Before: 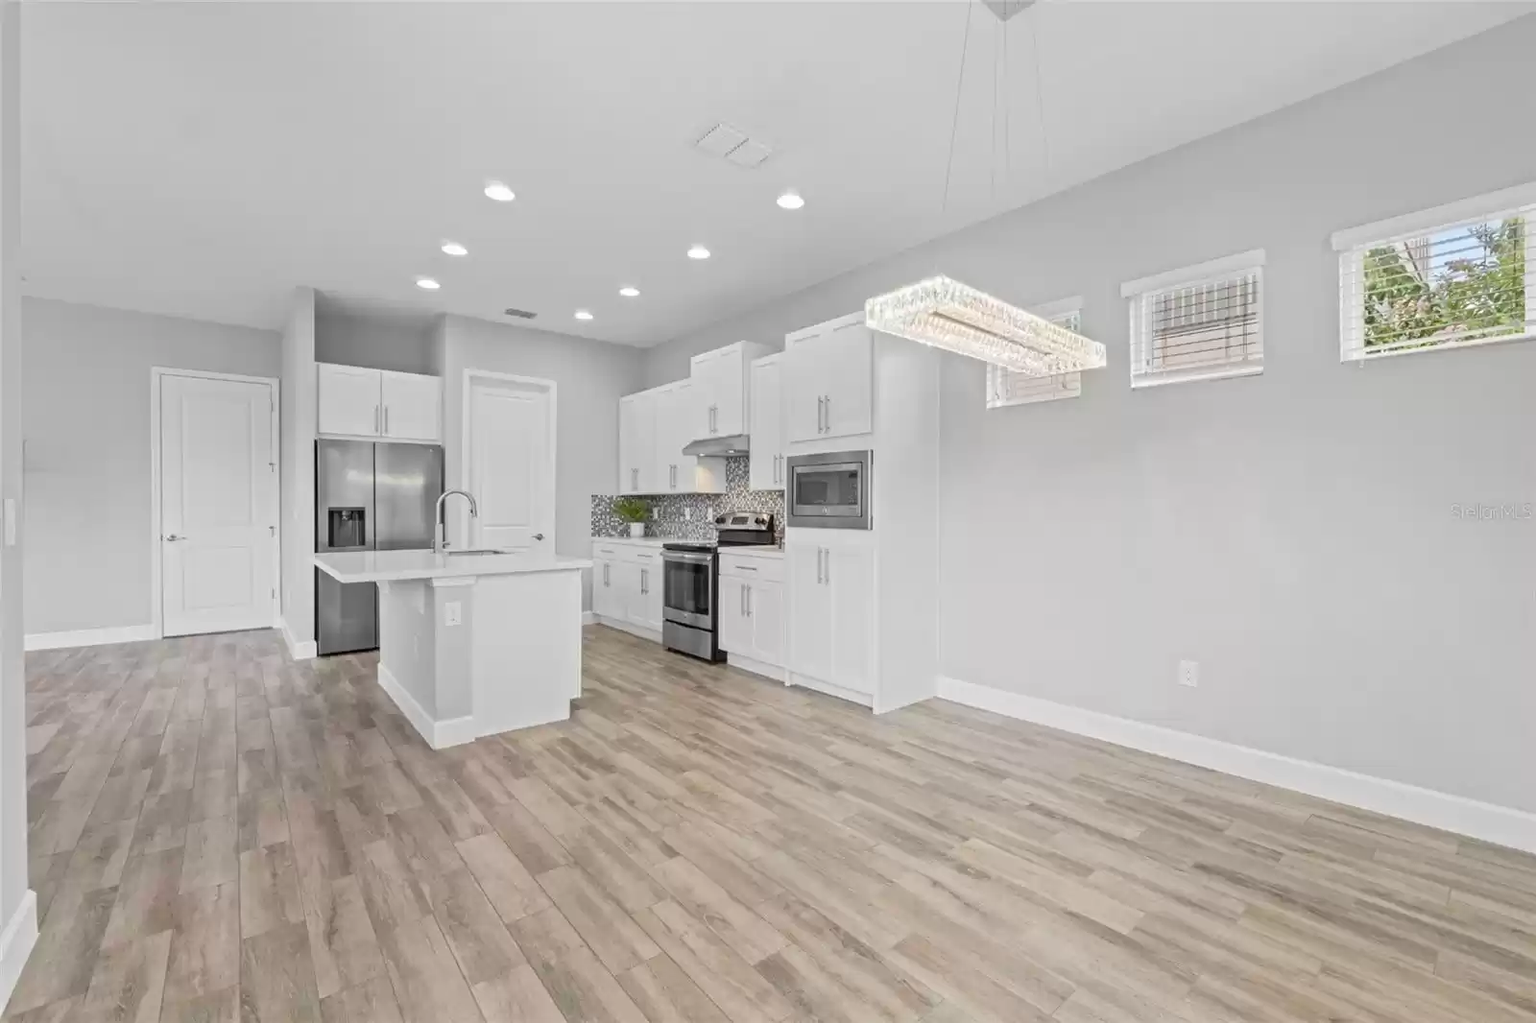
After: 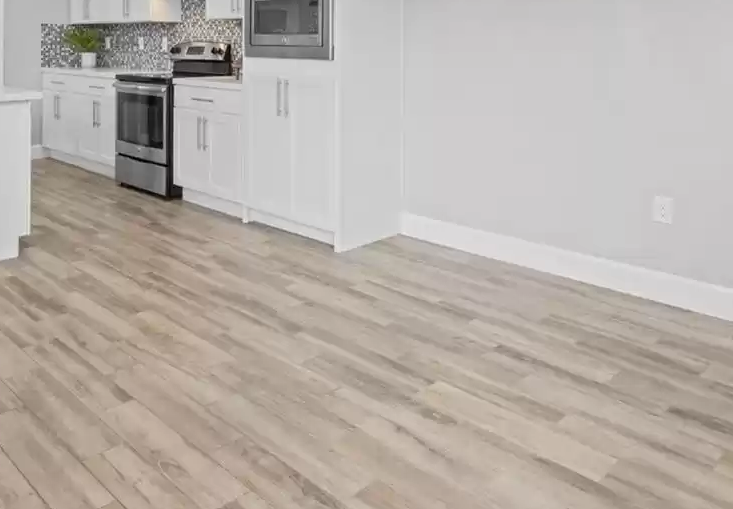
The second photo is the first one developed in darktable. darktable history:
crop: left 35.959%, top 46.177%, right 18.174%, bottom 6.067%
